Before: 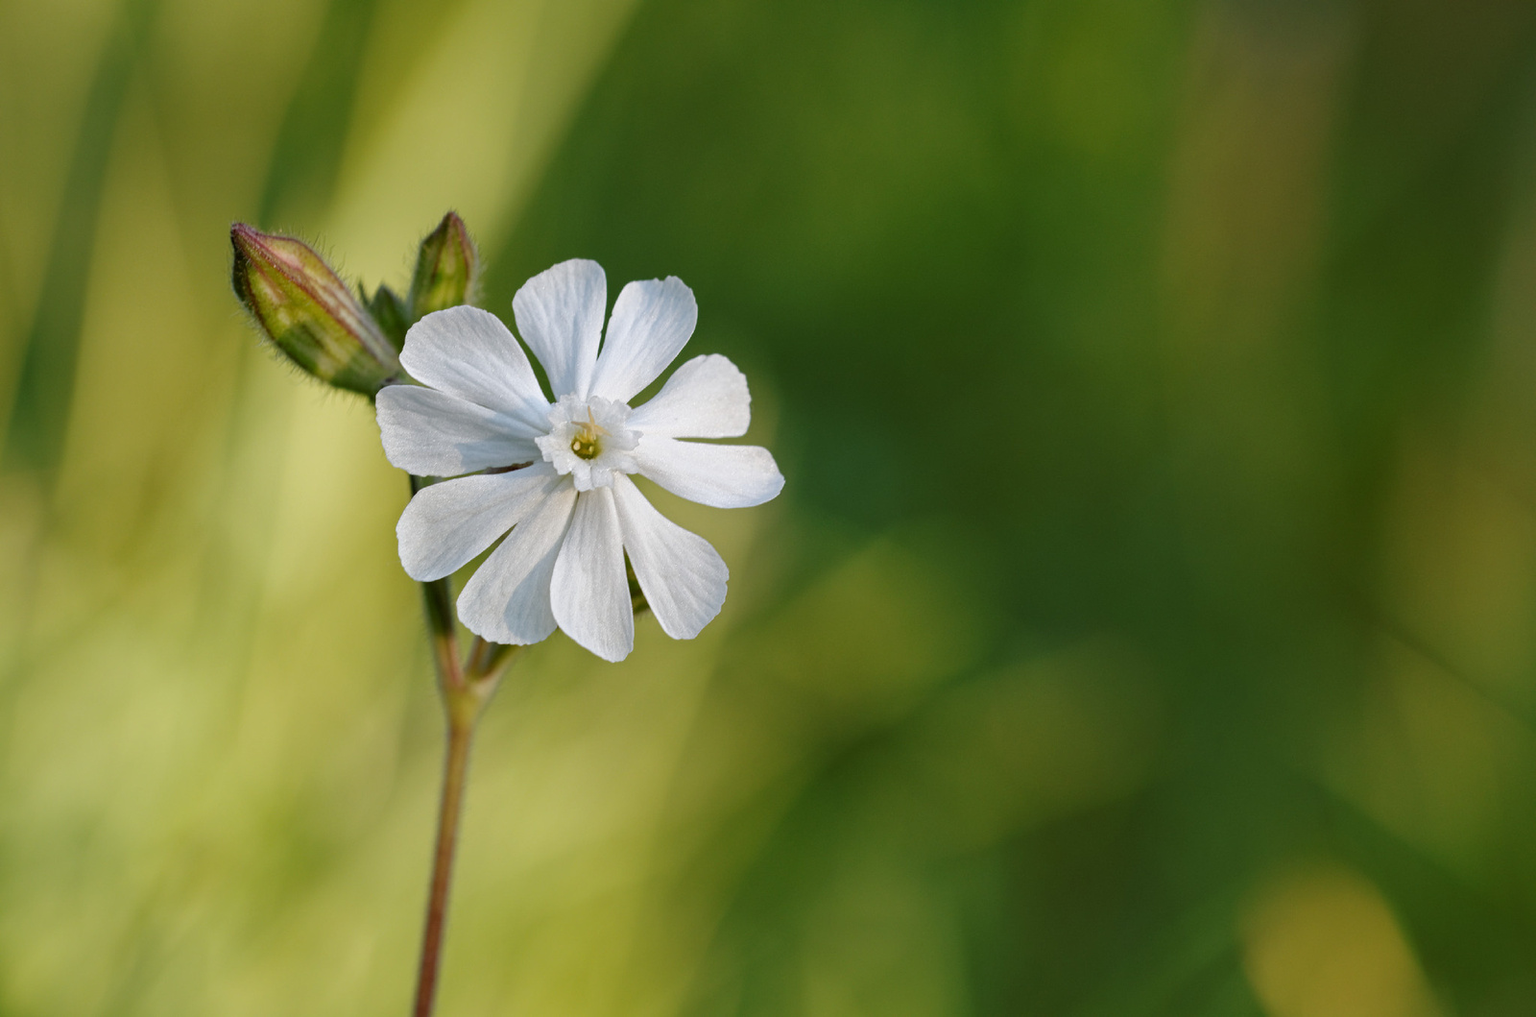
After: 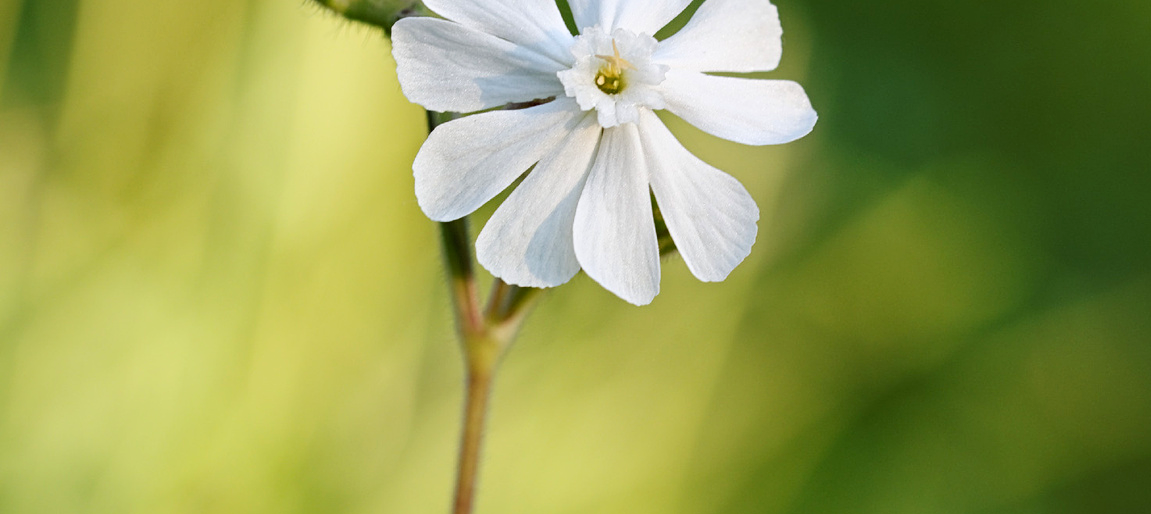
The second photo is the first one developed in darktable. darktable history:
crop: top 36.283%, right 28.061%, bottom 15.116%
contrast brightness saturation: contrast 0.198, brightness 0.141, saturation 0.144
sharpen: amount 0.206
